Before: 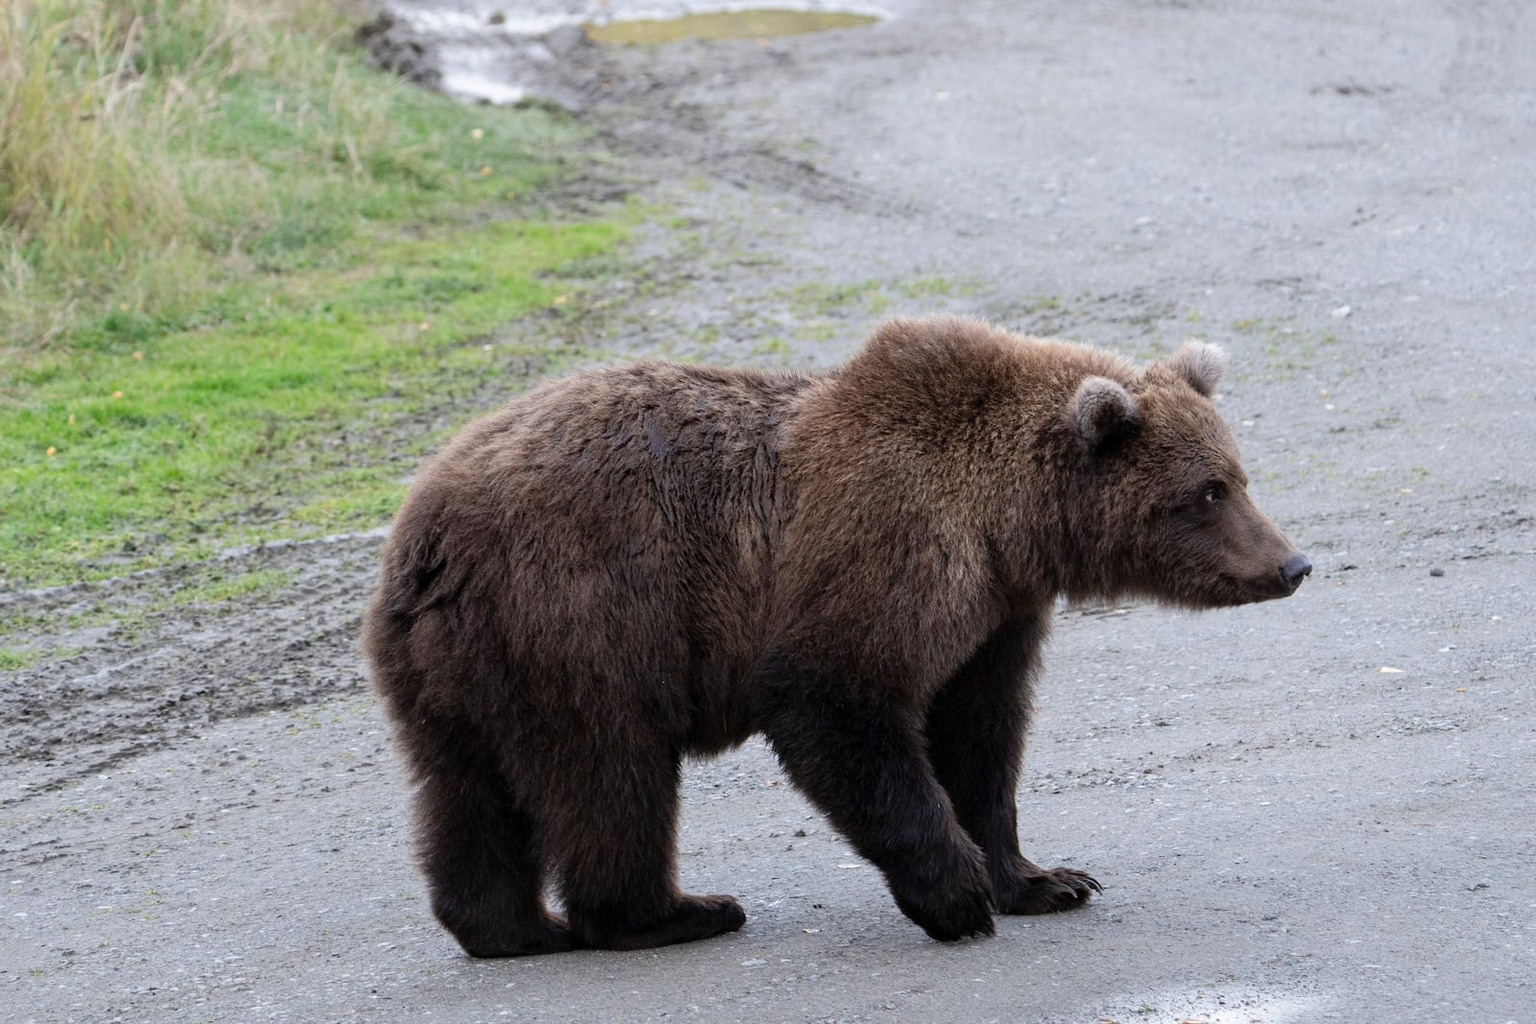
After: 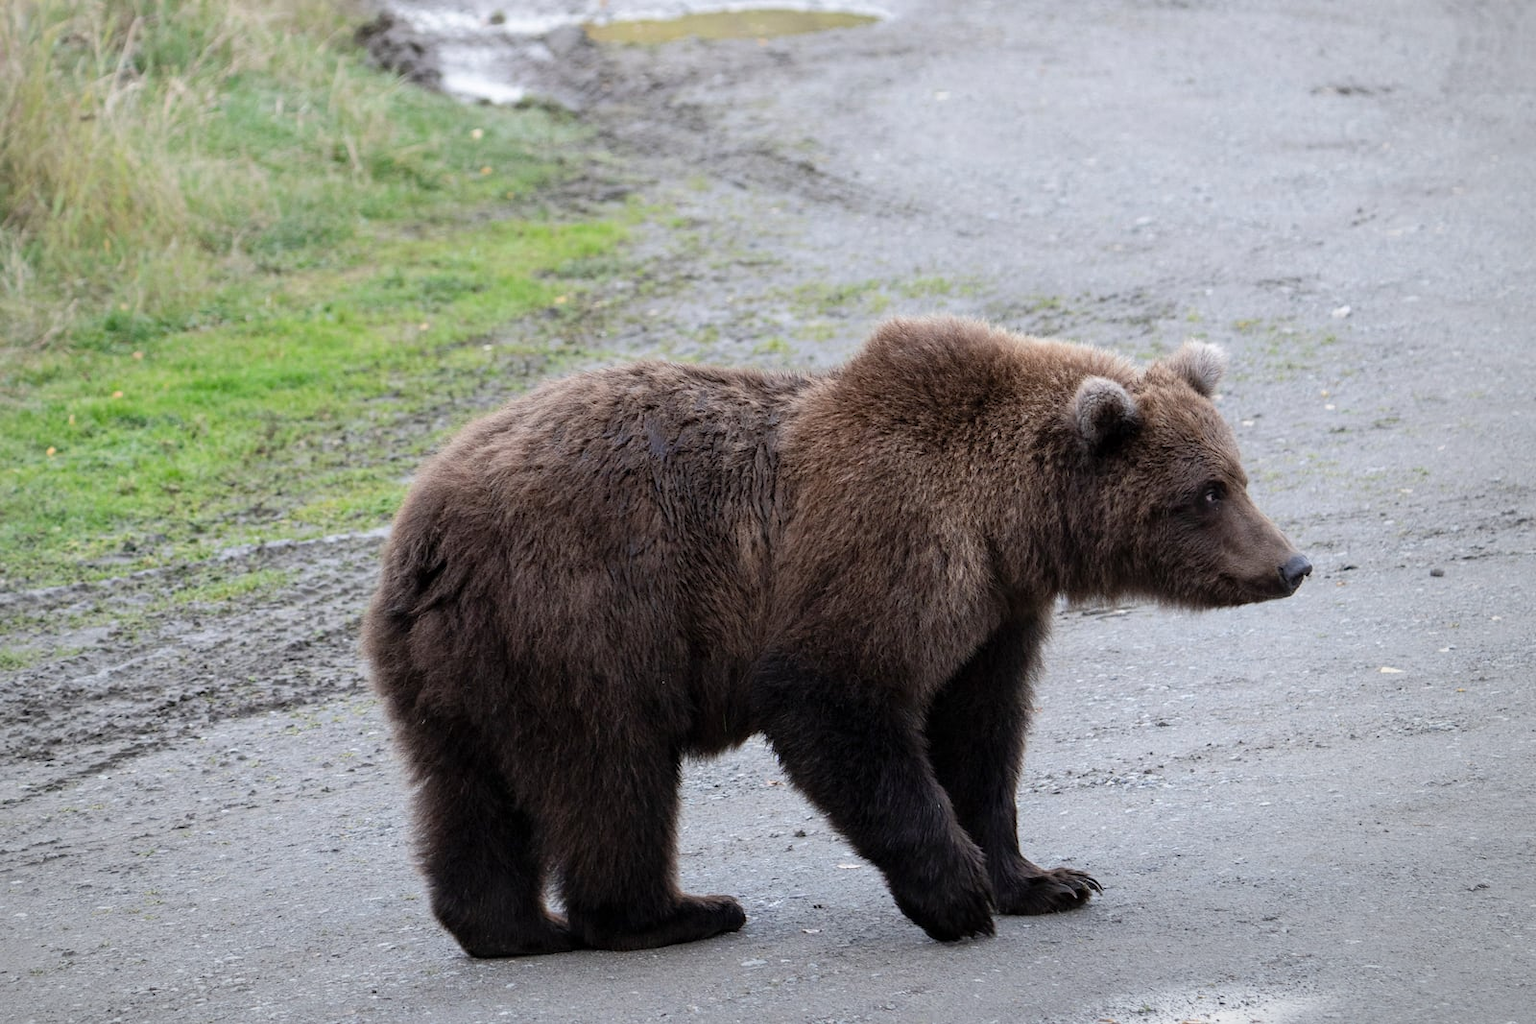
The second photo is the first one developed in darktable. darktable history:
vignetting: brightness -0.295, center (-0.055, -0.353)
tone equalizer: mask exposure compensation -0.5 EV
